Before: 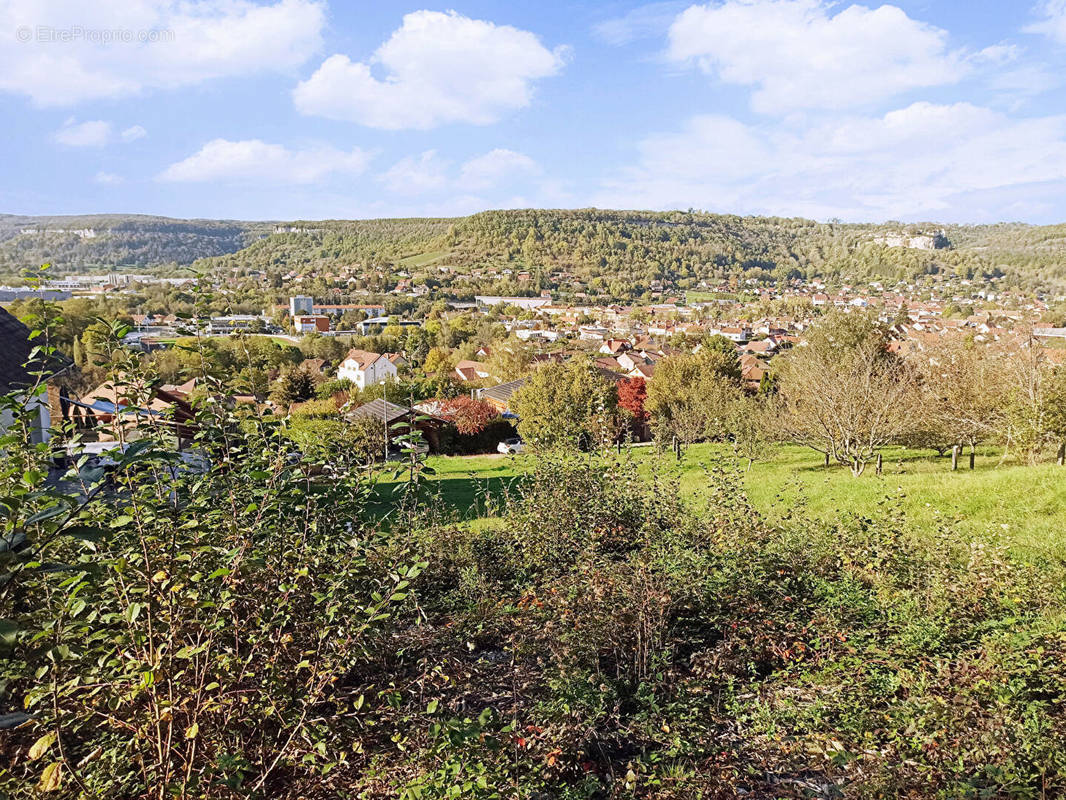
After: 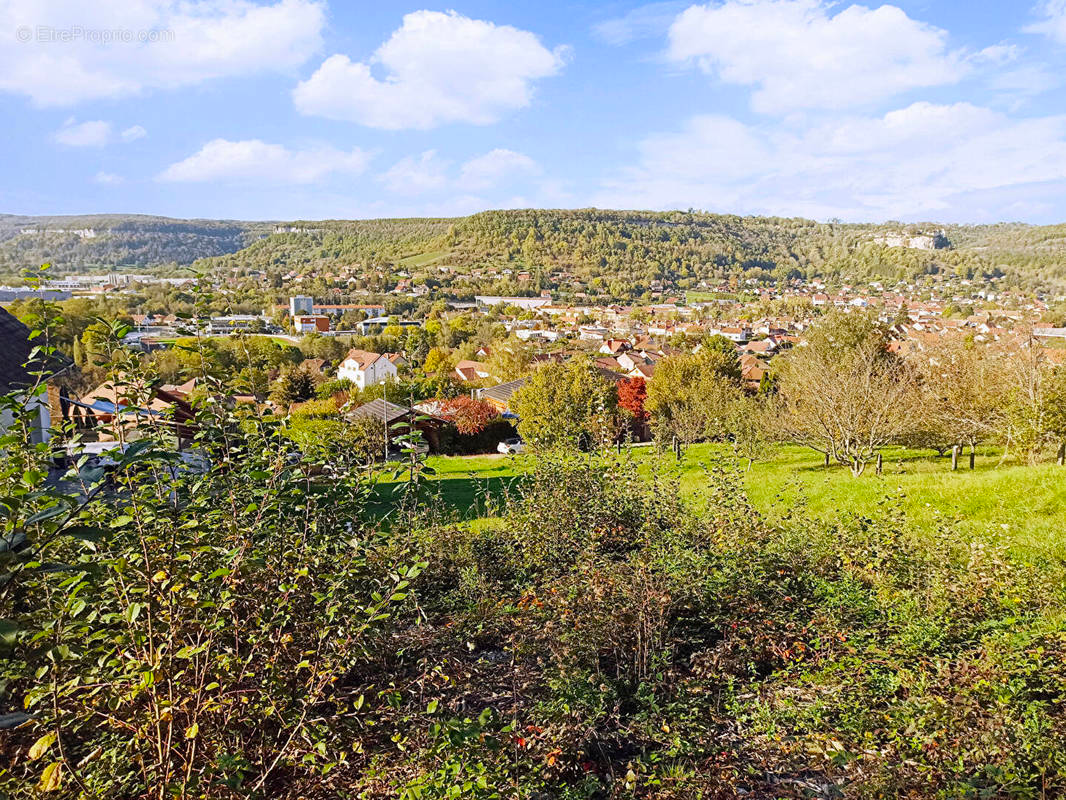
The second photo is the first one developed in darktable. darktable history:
color balance rgb: linear chroma grading › global chroma 8.78%, perceptual saturation grading › global saturation 30.105%, global vibrance -24.252%
